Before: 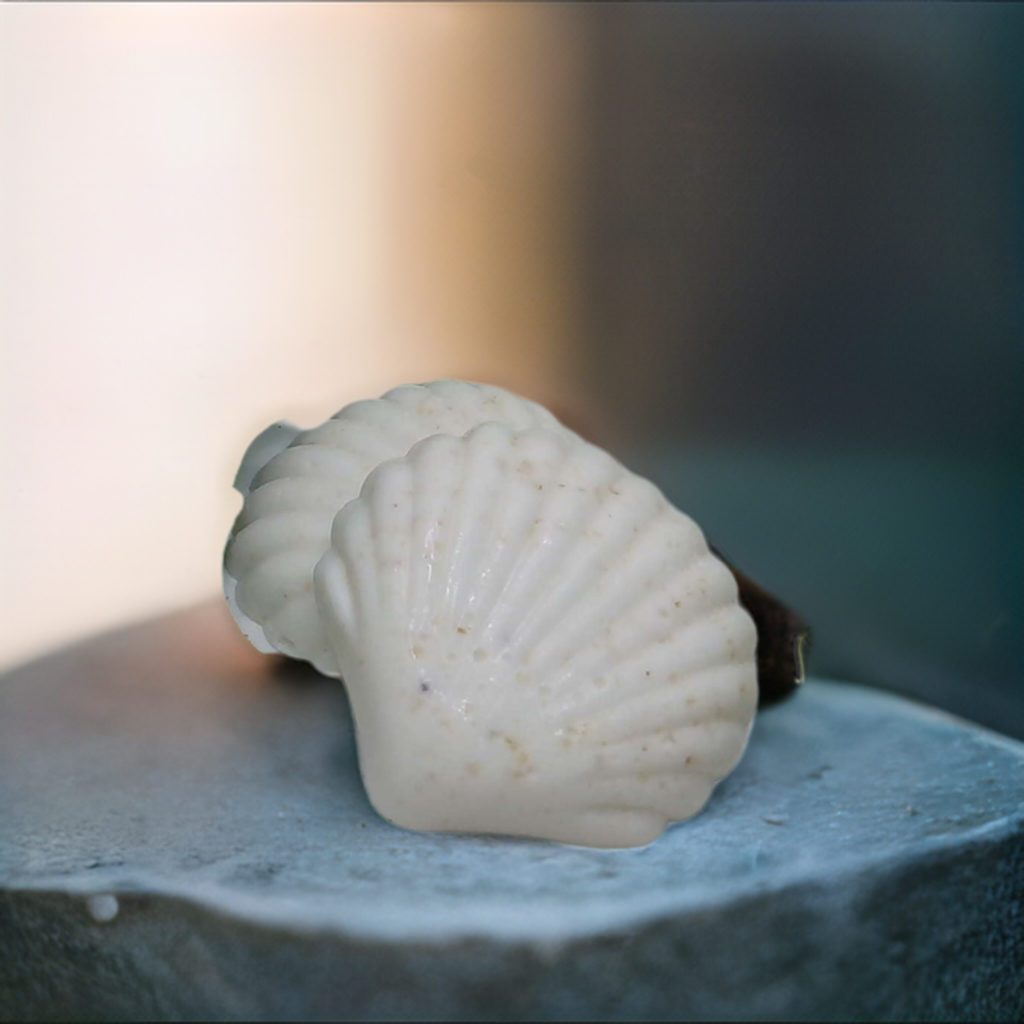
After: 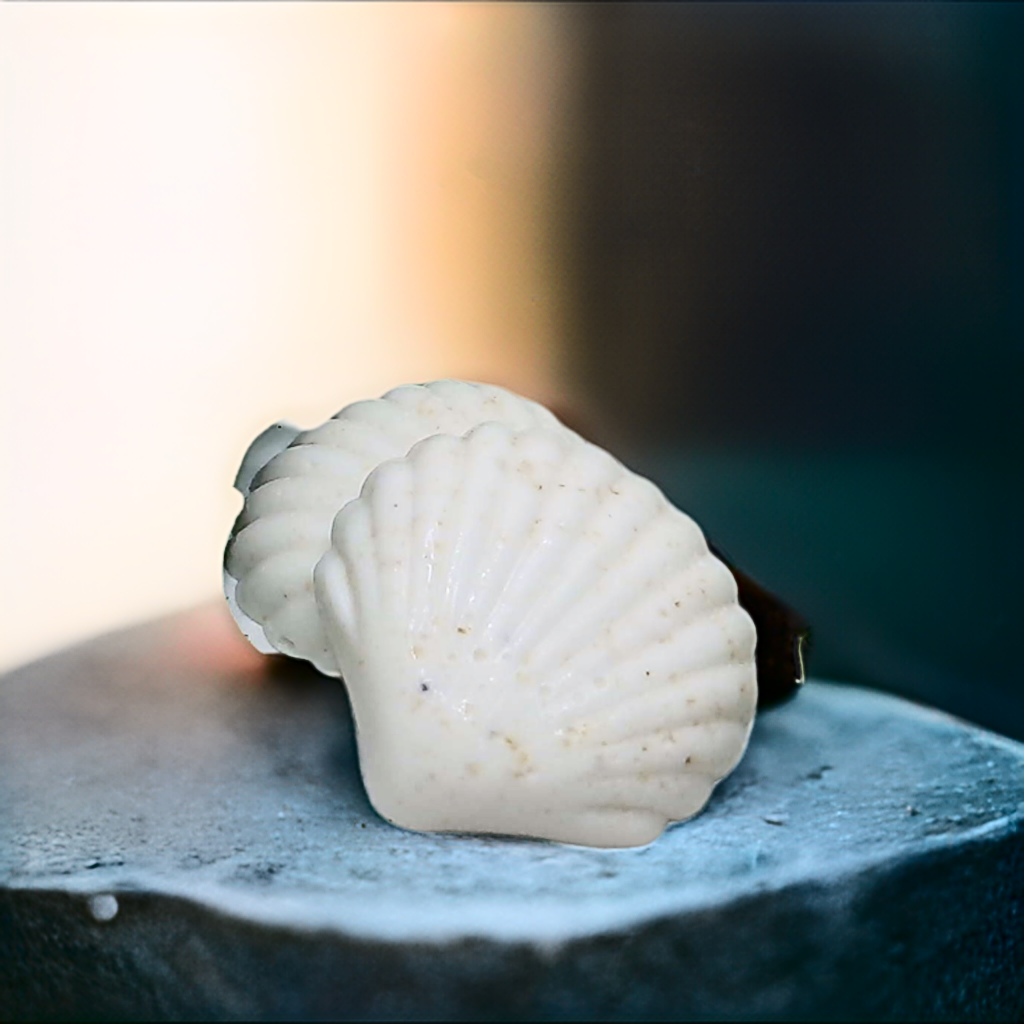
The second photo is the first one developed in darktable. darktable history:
tone curve: curves: ch0 [(0, 0) (0.126, 0.086) (0.338, 0.327) (0.494, 0.55) (0.703, 0.762) (1, 1)]; ch1 [(0, 0) (0.346, 0.324) (0.45, 0.431) (0.5, 0.5) (0.522, 0.517) (0.55, 0.578) (1, 1)]; ch2 [(0, 0) (0.44, 0.424) (0.501, 0.499) (0.554, 0.563) (0.622, 0.667) (0.707, 0.746) (1, 1)], color space Lab, independent channels, preserve colors none
sharpen: radius 2.817, amount 0.715
contrast brightness saturation: contrast 0.28
